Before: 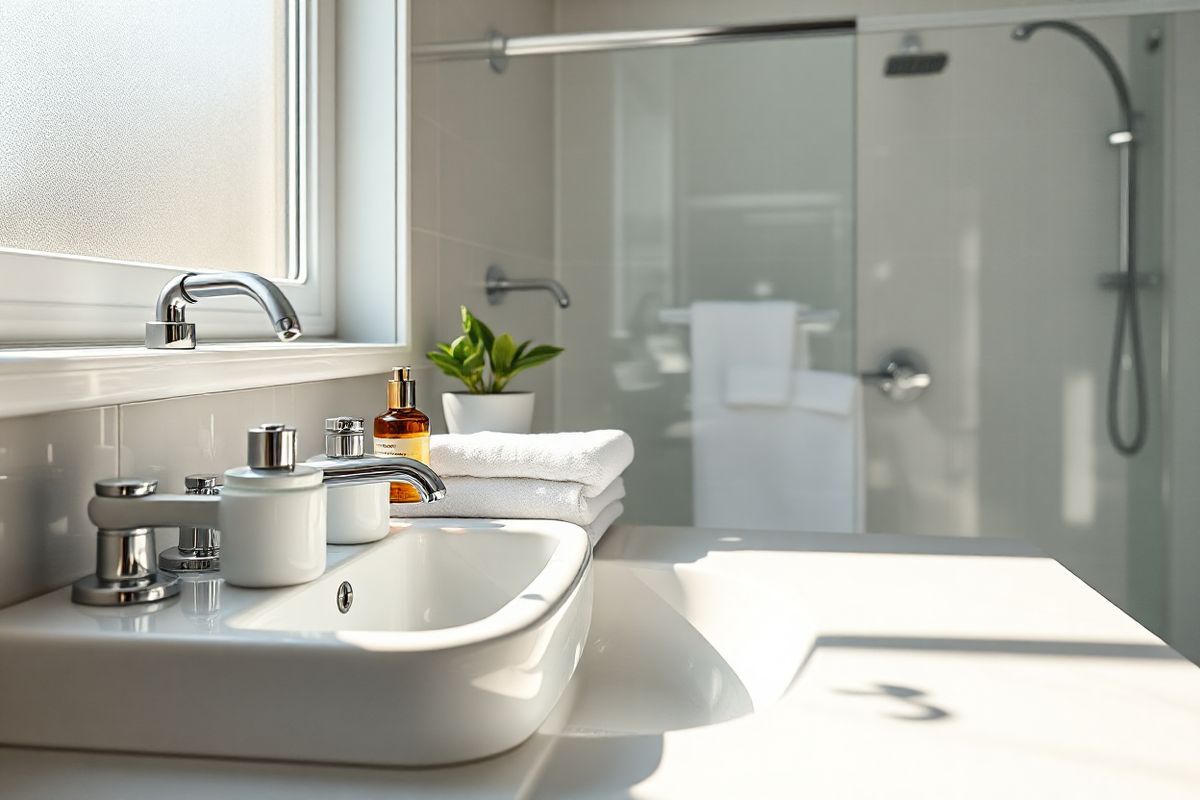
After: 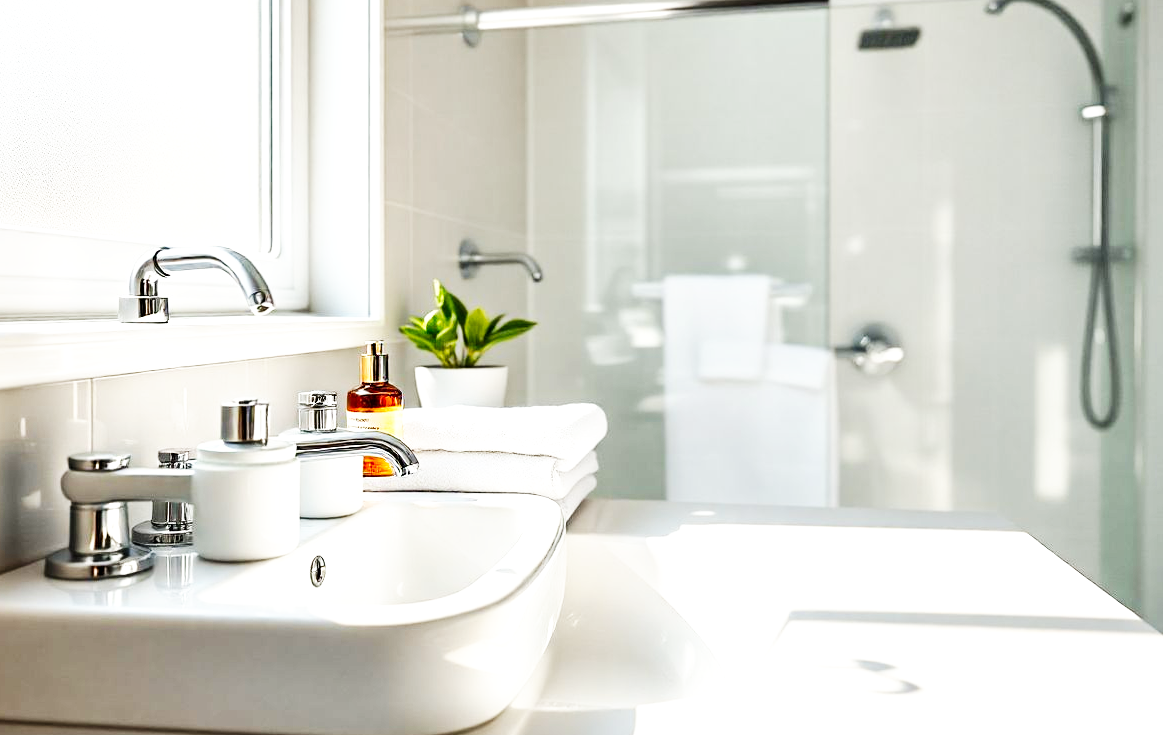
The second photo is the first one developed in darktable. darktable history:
crop: left 2.292%, top 3.278%, right 0.732%, bottom 4.843%
base curve: curves: ch0 [(0, 0) (0.007, 0.004) (0.027, 0.03) (0.046, 0.07) (0.207, 0.54) (0.442, 0.872) (0.673, 0.972) (1, 1)], preserve colors none
local contrast: highlights 102%, shadows 101%, detail 119%, midtone range 0.2
